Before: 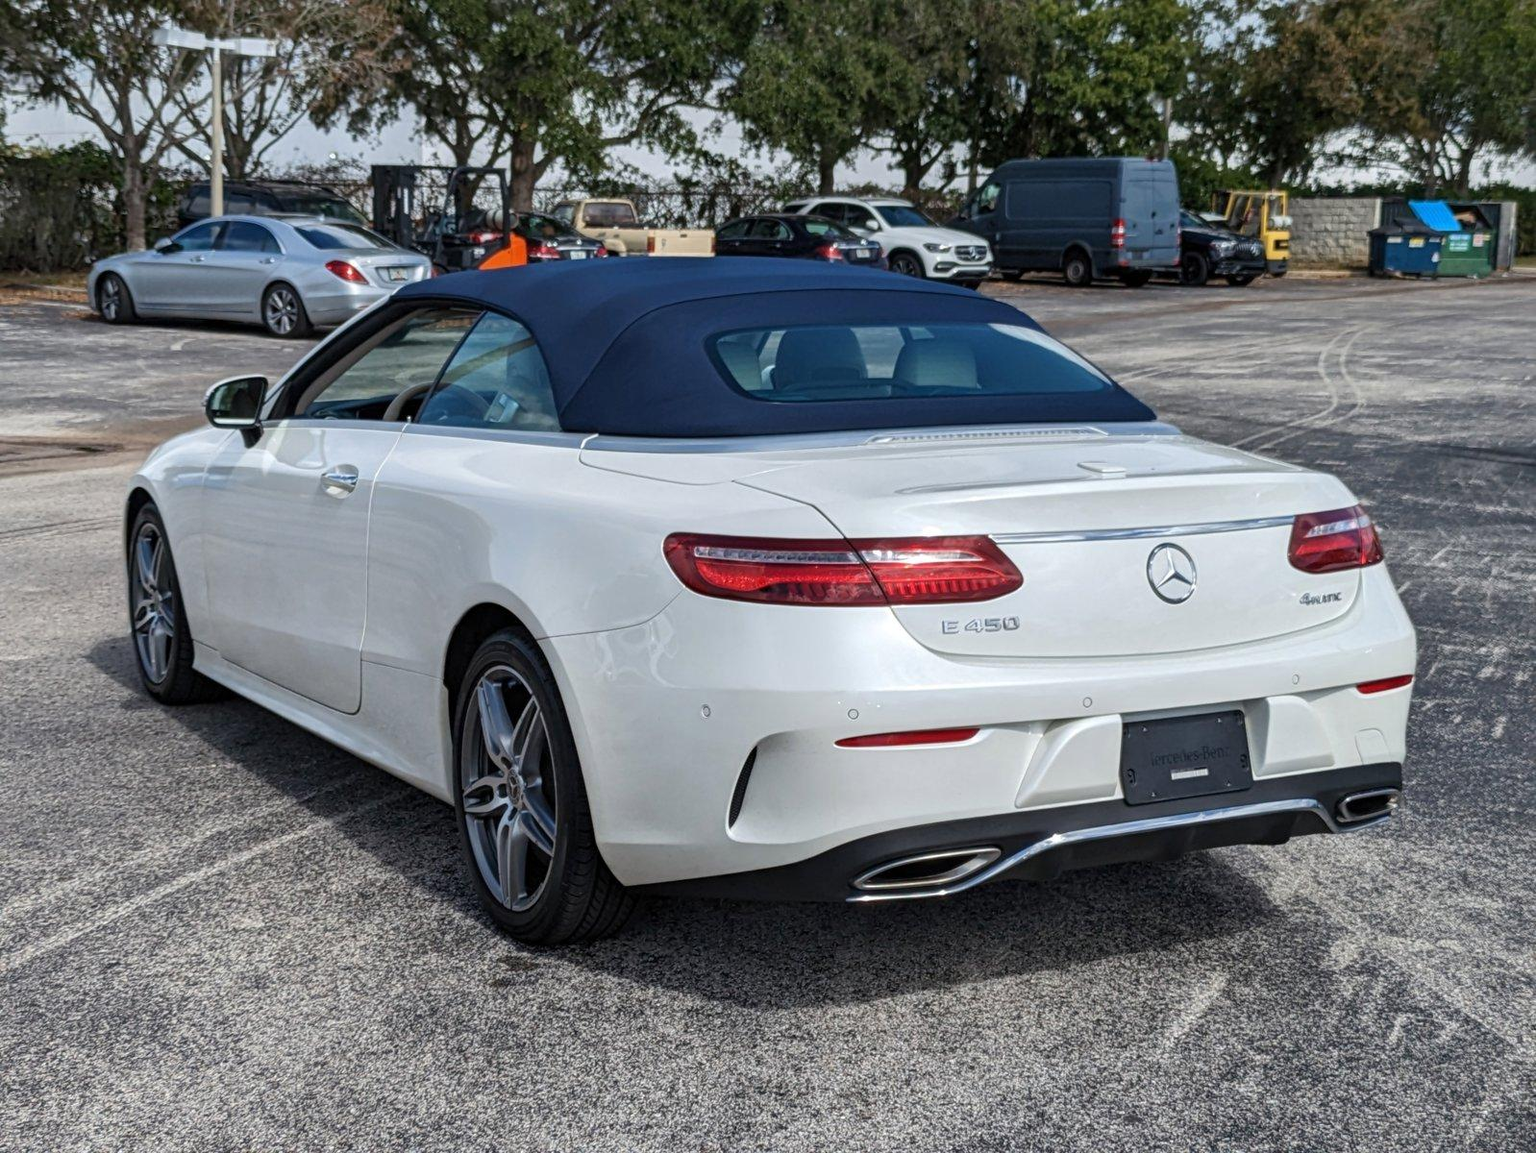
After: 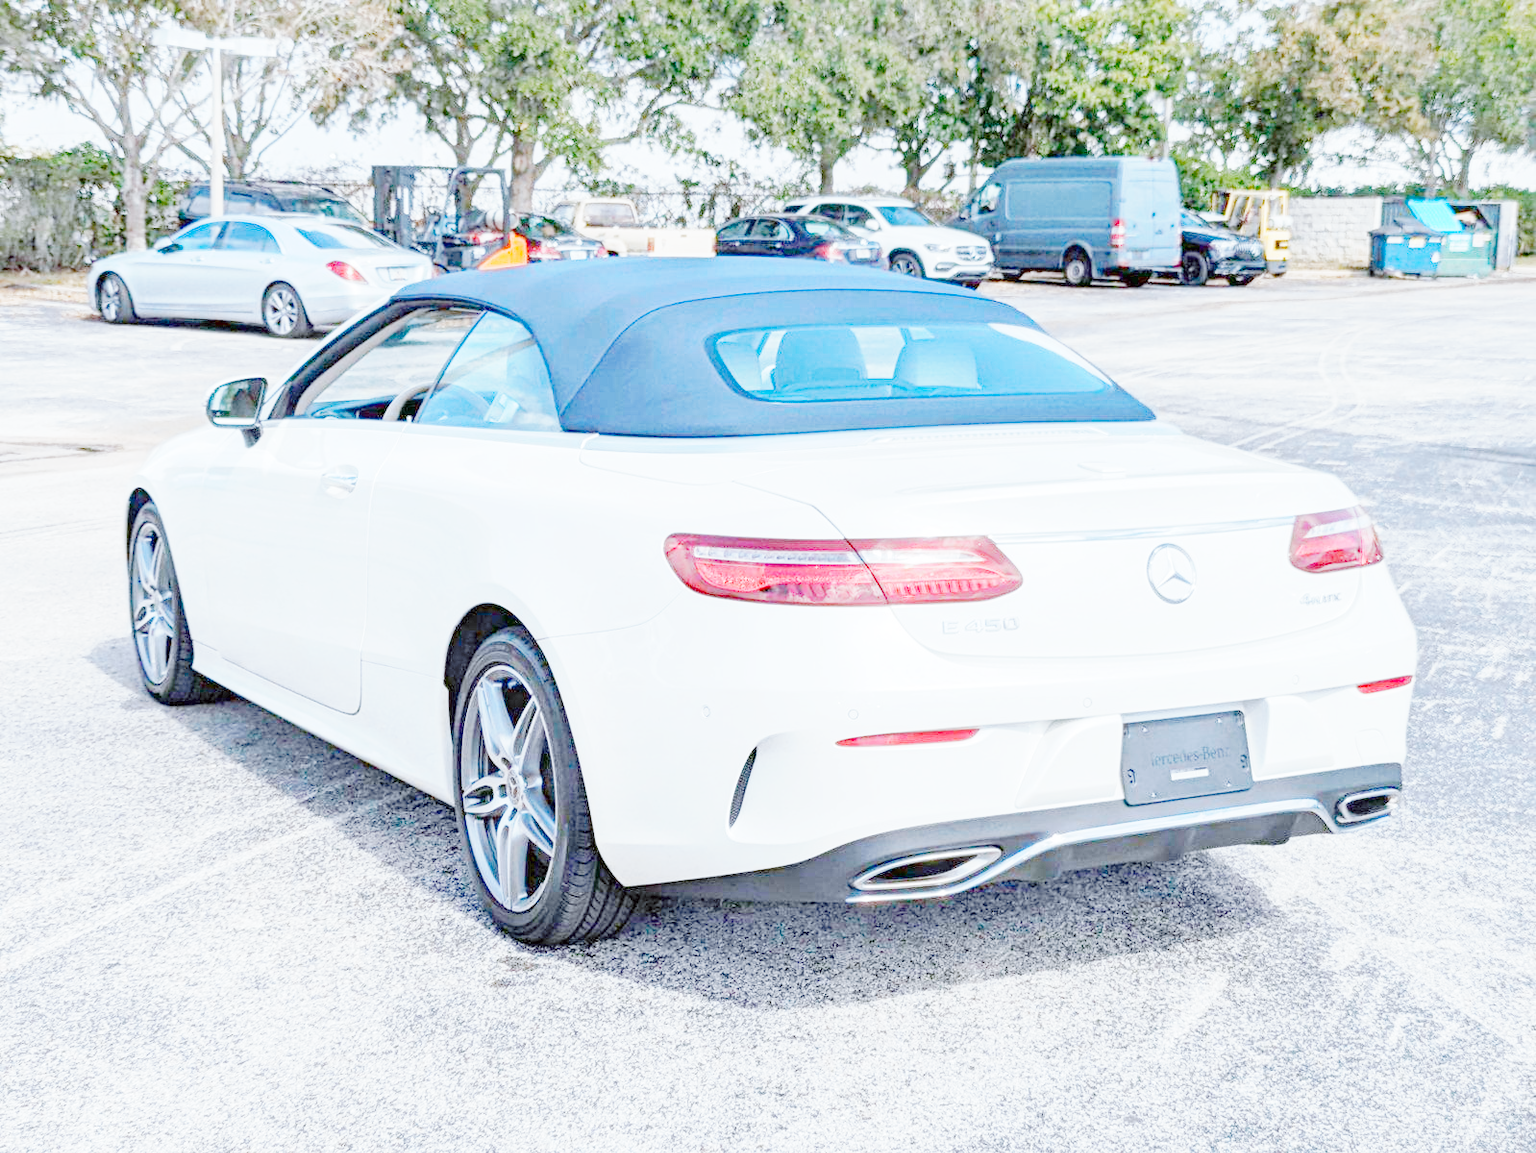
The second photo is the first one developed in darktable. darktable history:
tone curve: curves: ch0 [(0, 0) (0.003, 0.003) (0.011, 0.013) (0.025, 0.028) (0.044, 0.05) (0.069, 0.079) (0.1, 0.113) (0.136, 0.154) (0.177, 0.201) (0.224, 0.268) (0.277, 0.38) (0.335, 0.486) (0.399, 0.588) (0.468, 0.688) (0.543, 0.787) (0.623, 0.854) (0.709, 0.916) (0.801, 0.957) (0.898, 0.978) (1, 1)], preserve colors none
color look up table: target L [79.94, 78.84, 78.47, 77.6, 71.36, 74.07, 60.96, 55.97, 43.74, 36.02, 199.88, 99.55, 95.4, 94.28, 89.87, 78.78, 81.56, 81.56, 78.44, 79.49, 77.81, 77.02, 75.16, 68.75, 68.04, 66.66, 63.41, 58.81, 52.72, 52.59, 50.25, 47.48, 43.88, 38.21, 25.92, 20.88, 59.95, 57.13, 52.02, 46.64, 33.69, 37.09, 81.29, 79.11, 63.71, 59.43, 55.4, 57.08, 0], target a [-2.578, -1.594, -4.363, -3.798, -19.85, -31.74, -52.19, -37.32, -10.85, -0.817, 0, 0.057, -0.139, -0.011, -0.012, -8.458, 0.09, -0.011, 3.541, -0.006, 2.735, -0.004, -0.554, 16.65, -0.265, 15.04, 29.77, 41.38, 45.27, 0.009, 50.47, 49.66, 50.17, 14.83, -0.551, 0.083, 9.065, 49.94, 26.62, 3.487, 21.31, 11.1, -7.722, -10.09, -30.5, -27.68, -8.49, -16.13, 0], target b [-5.545, -3.193, -3.724, -8.37, 47.34, -14.05, 18.15, 25.13, 20.26, -2.26, 0, -0.701, 0.551, 0.084, 0.091, 66.9, -0.273, 0.098, -0.625, 0.044, -0.147, 0.026, -0.328, 60.66, -2.412, 10.78, 54.66, 49.6, 12.5, -2.562, -2.39, 23.08, 25.98, 11.71, -0.957, -0.575, -21.65, -12.46, -26.64, -50.14, -20.1, -54.46, -10.88, -8.914, -51.74, -49.82, -25.58, -62.1, 0], num patches 48
